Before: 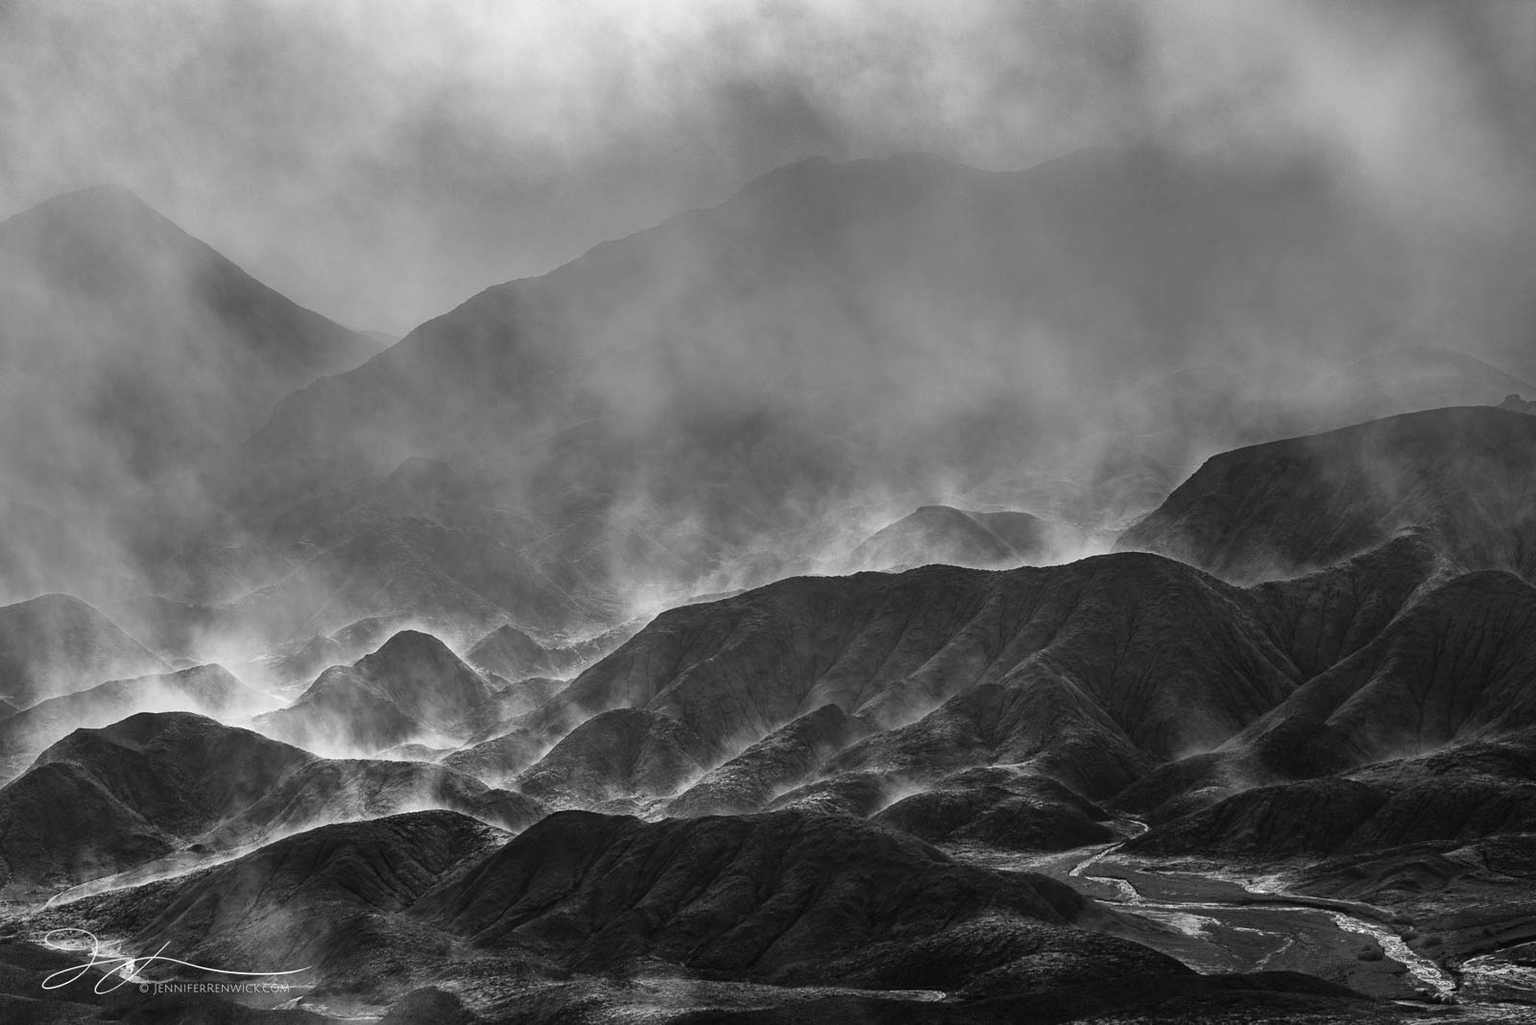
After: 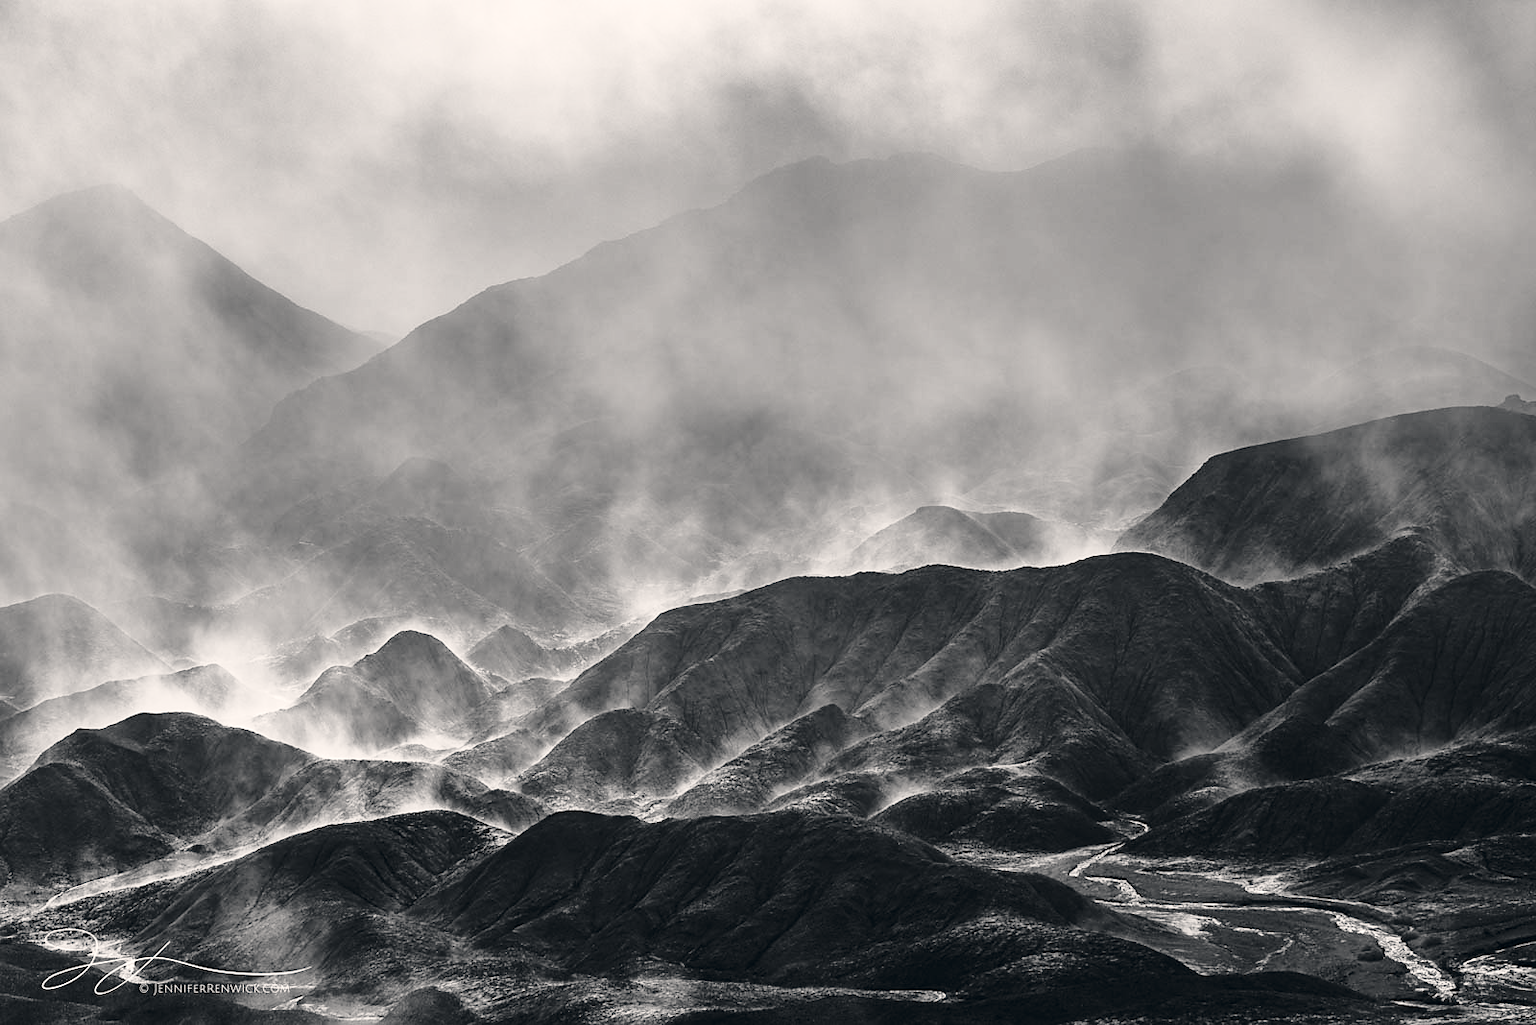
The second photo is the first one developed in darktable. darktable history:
base curve: curves: ch0 [(0, 0) (0.028, 0.03) (0.121, 0.232) (0.46, 0.748) (0.859, 0.968) (1, 1)], preserve colors none
sharpen: radius 1.458, amount 0.405, threshold 1.295
color correction: highlights a* 2.86, highlights b* 5.01, shadows a* -2.3, shadows b* -4.87, saturation 0.815
